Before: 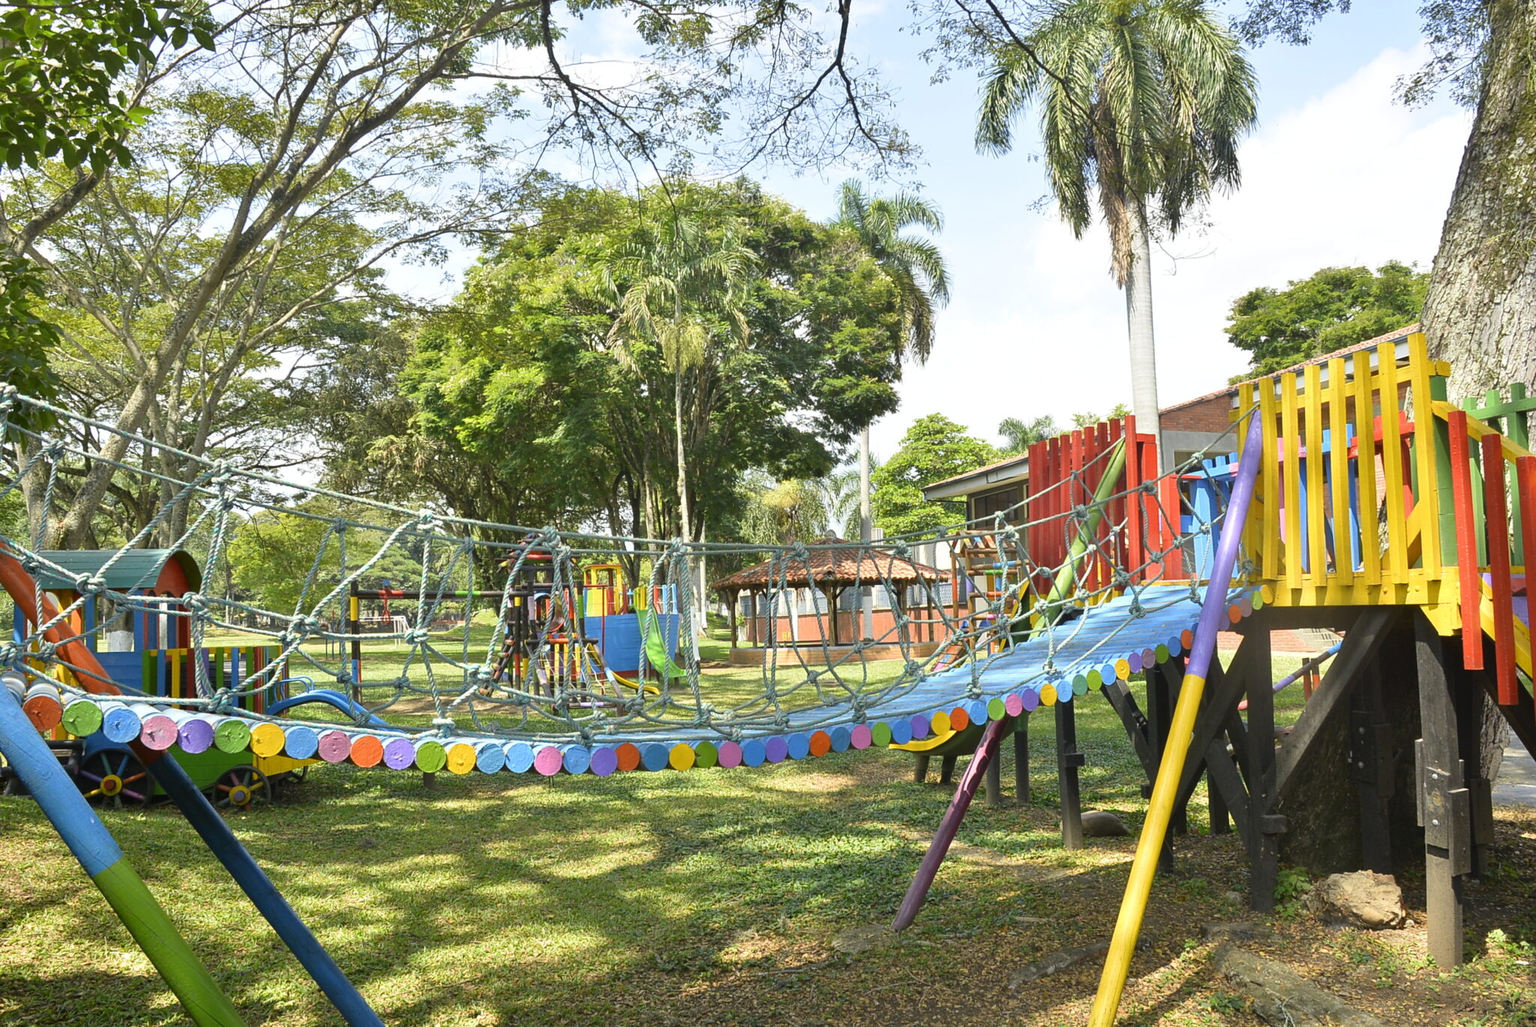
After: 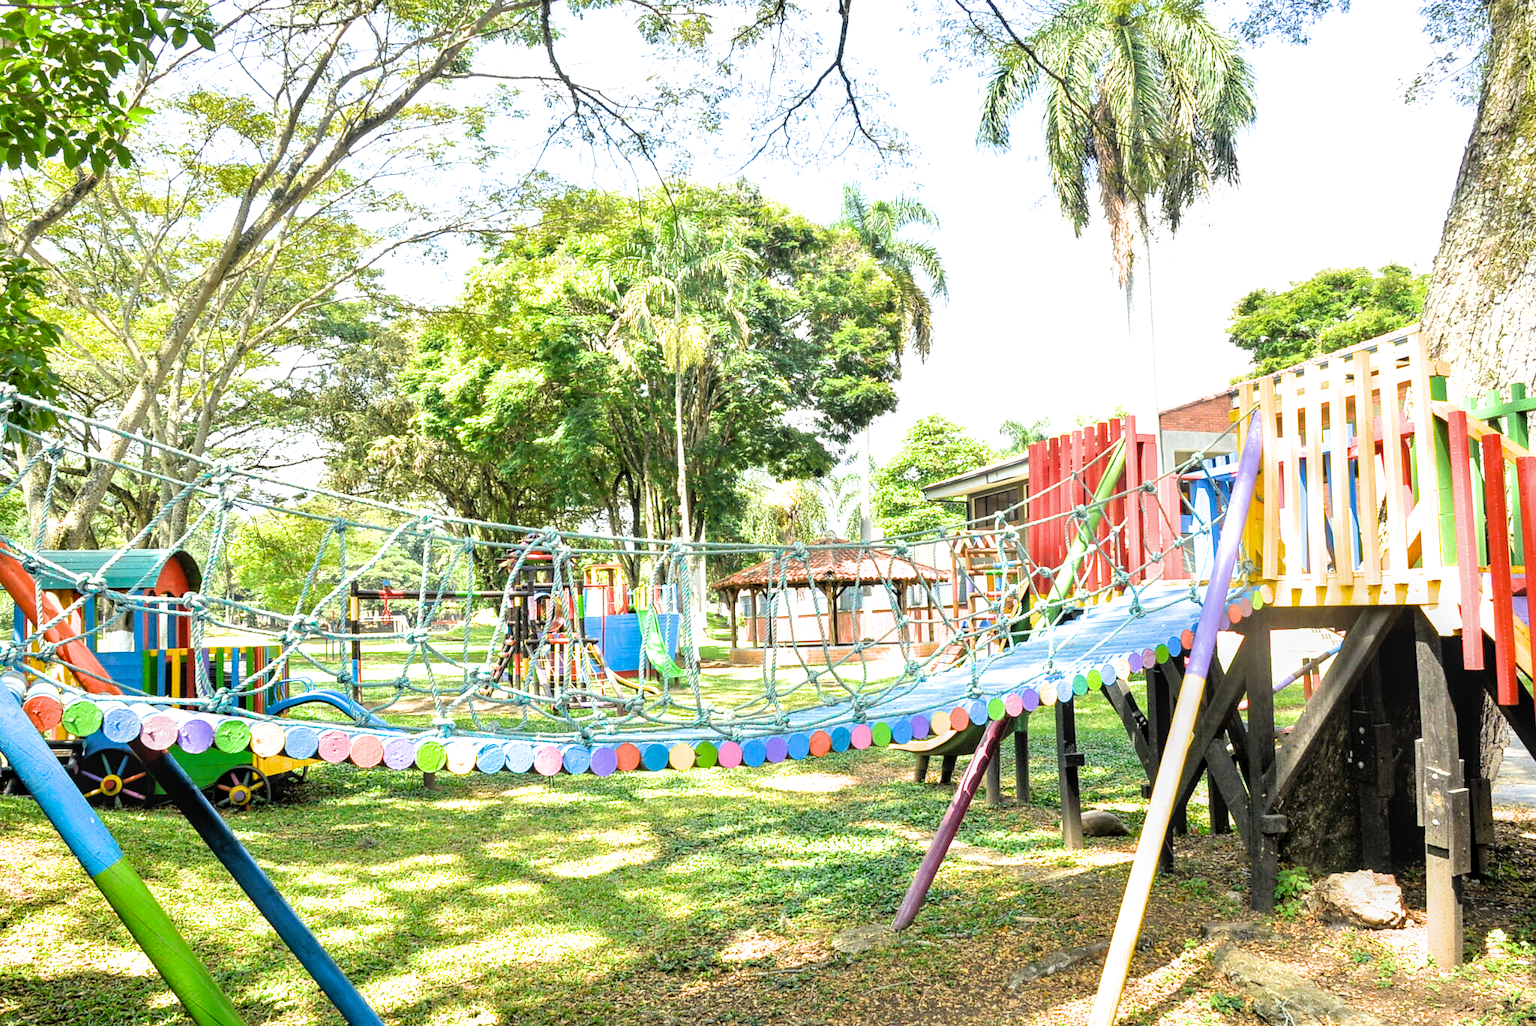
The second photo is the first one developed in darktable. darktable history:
local contrast: on, module defaults
tone equalizer: on, module defaults
exposure: black level correction 0, exposure 1.391 EV, compensate highlight preservation false
filmic rgb: black relative exposure -3.9 EV, white relative exposure 3.13 EV, hardness 2.87
